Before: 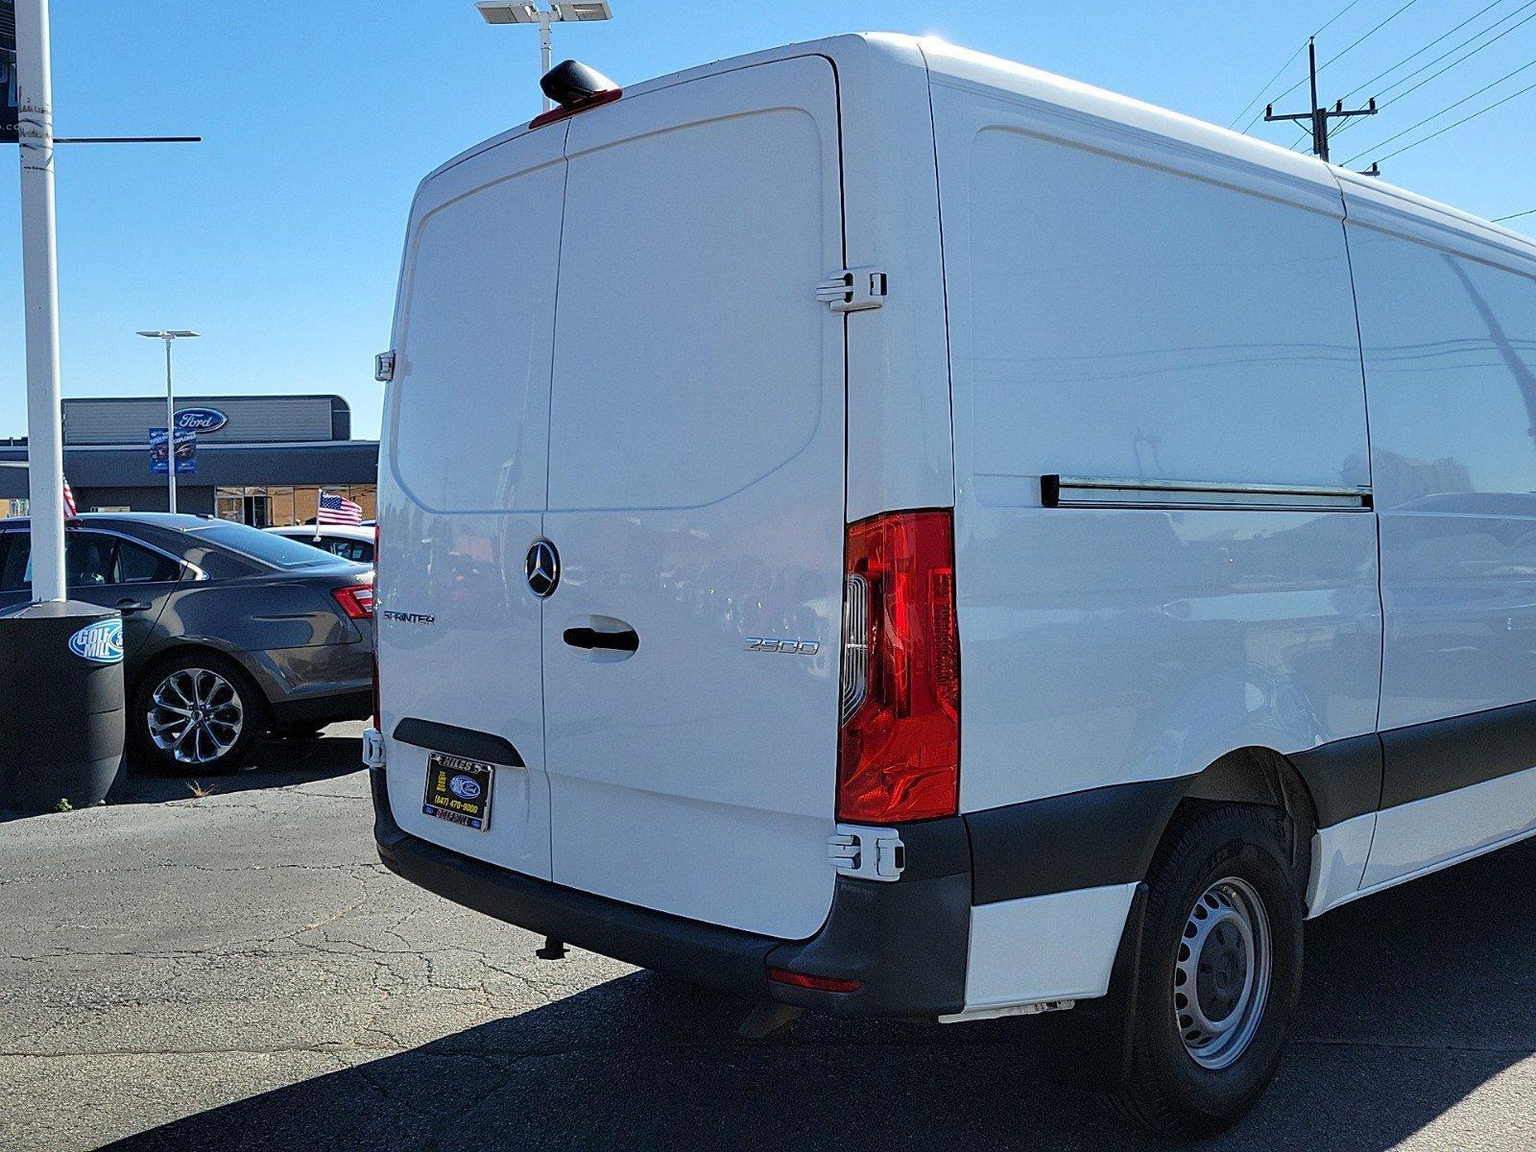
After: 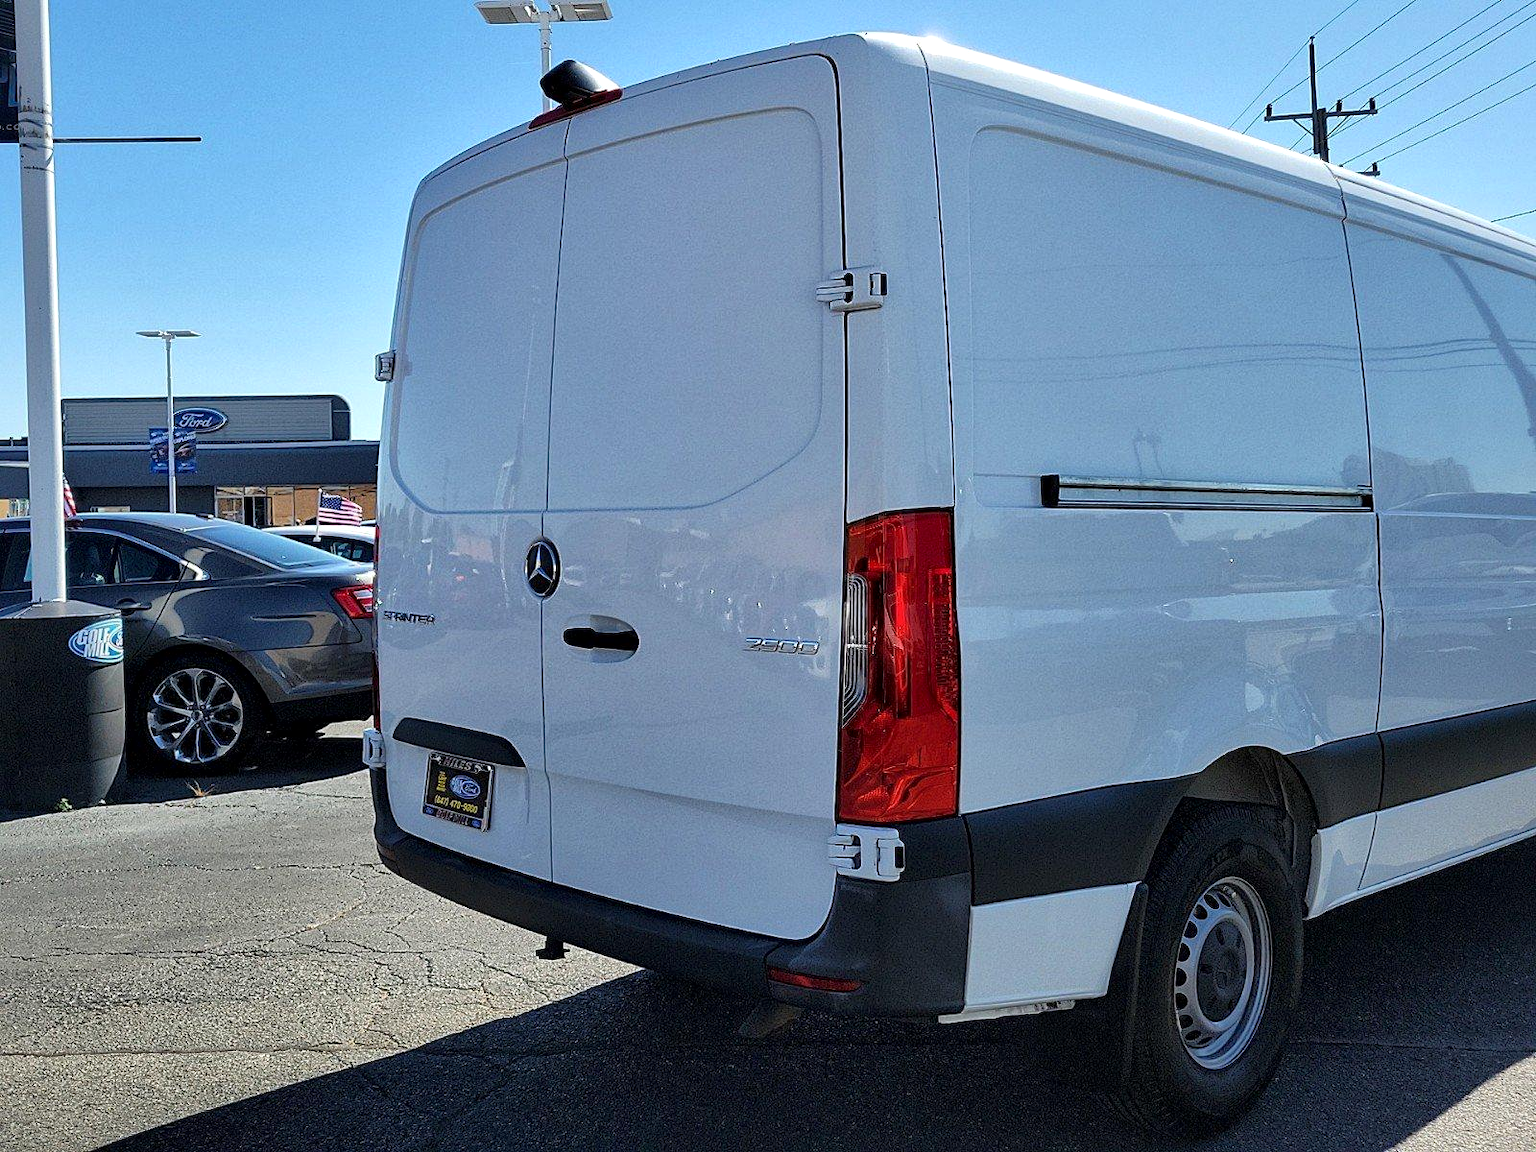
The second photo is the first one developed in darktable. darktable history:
local contrast: mode bilateral grid, contrast 21, coarseness 50, detail 150%, midtone range 0.2
